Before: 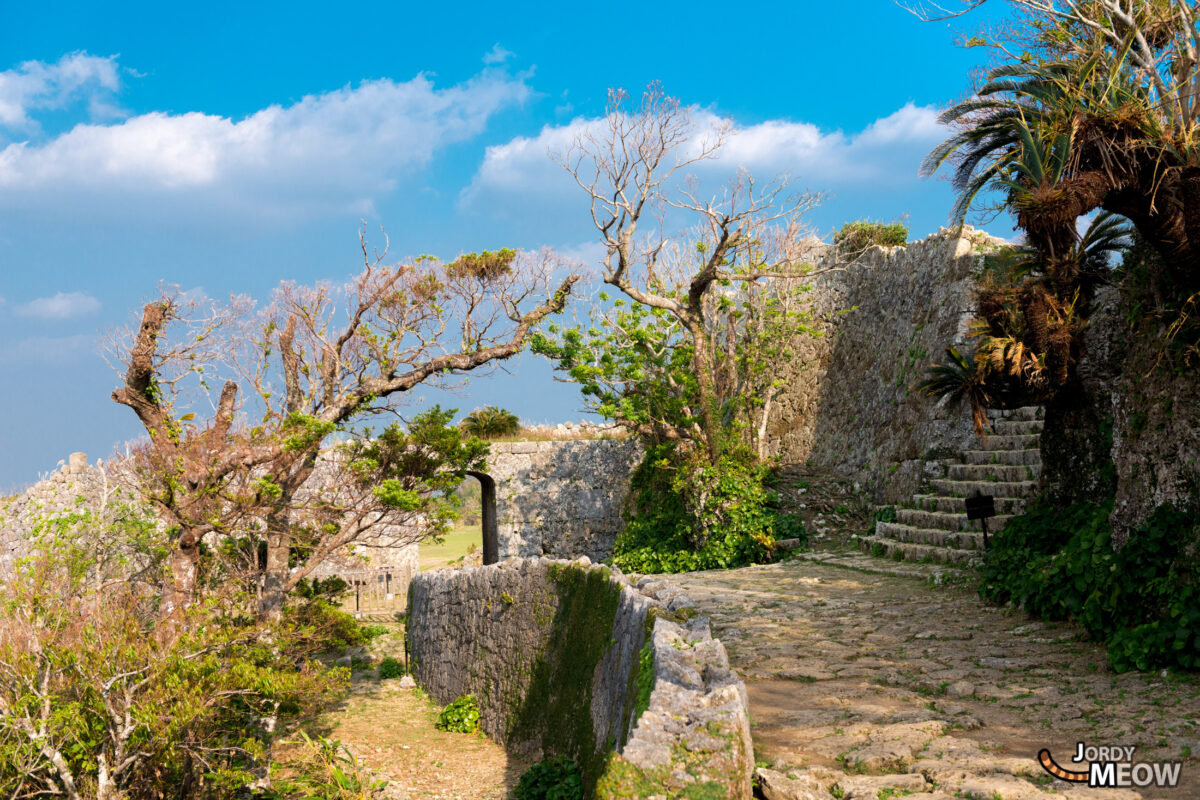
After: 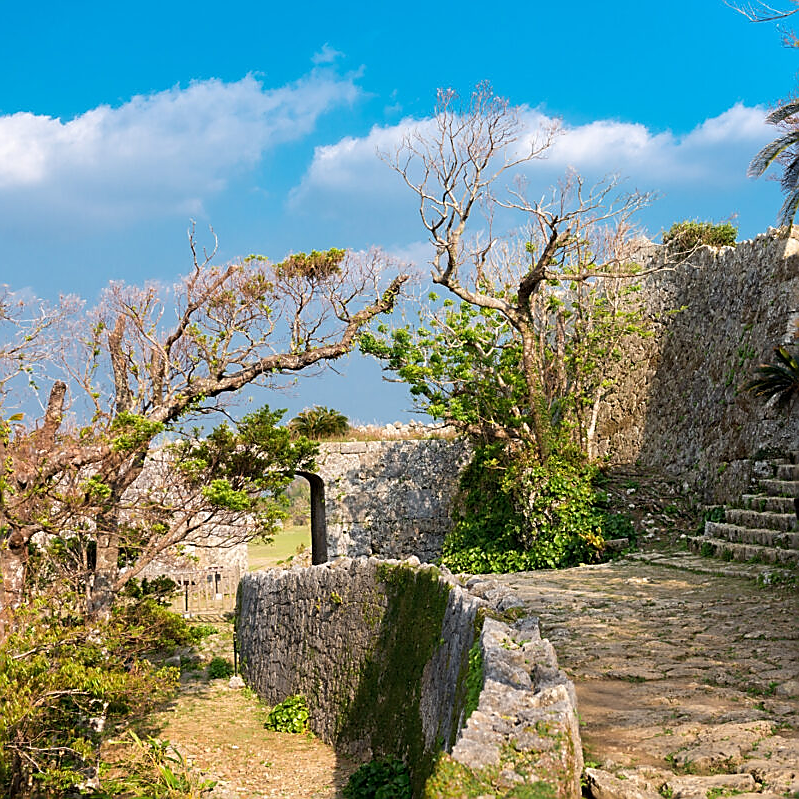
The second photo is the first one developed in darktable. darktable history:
crop and rotate: left 14.292%, right 19.041%
sharpen: radius 1.4, amount 1.25, threshold 0.7
